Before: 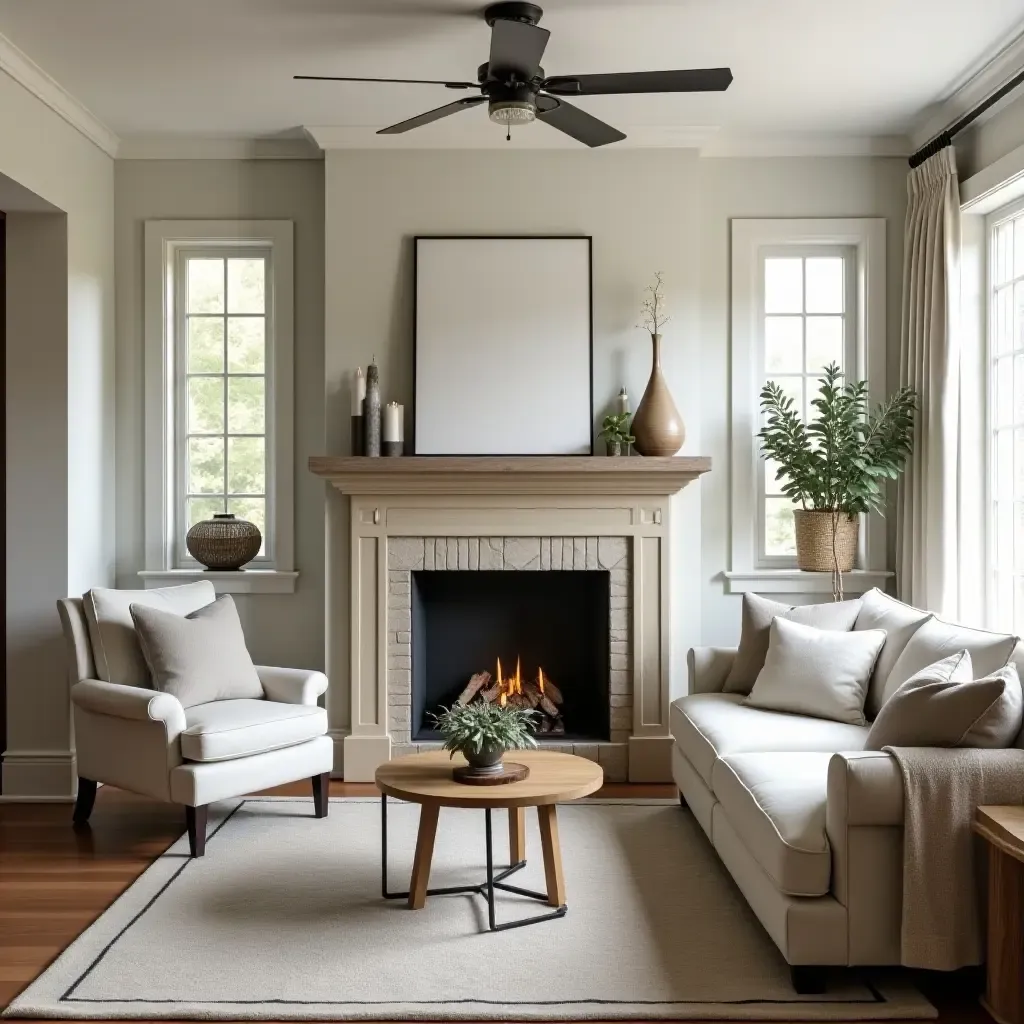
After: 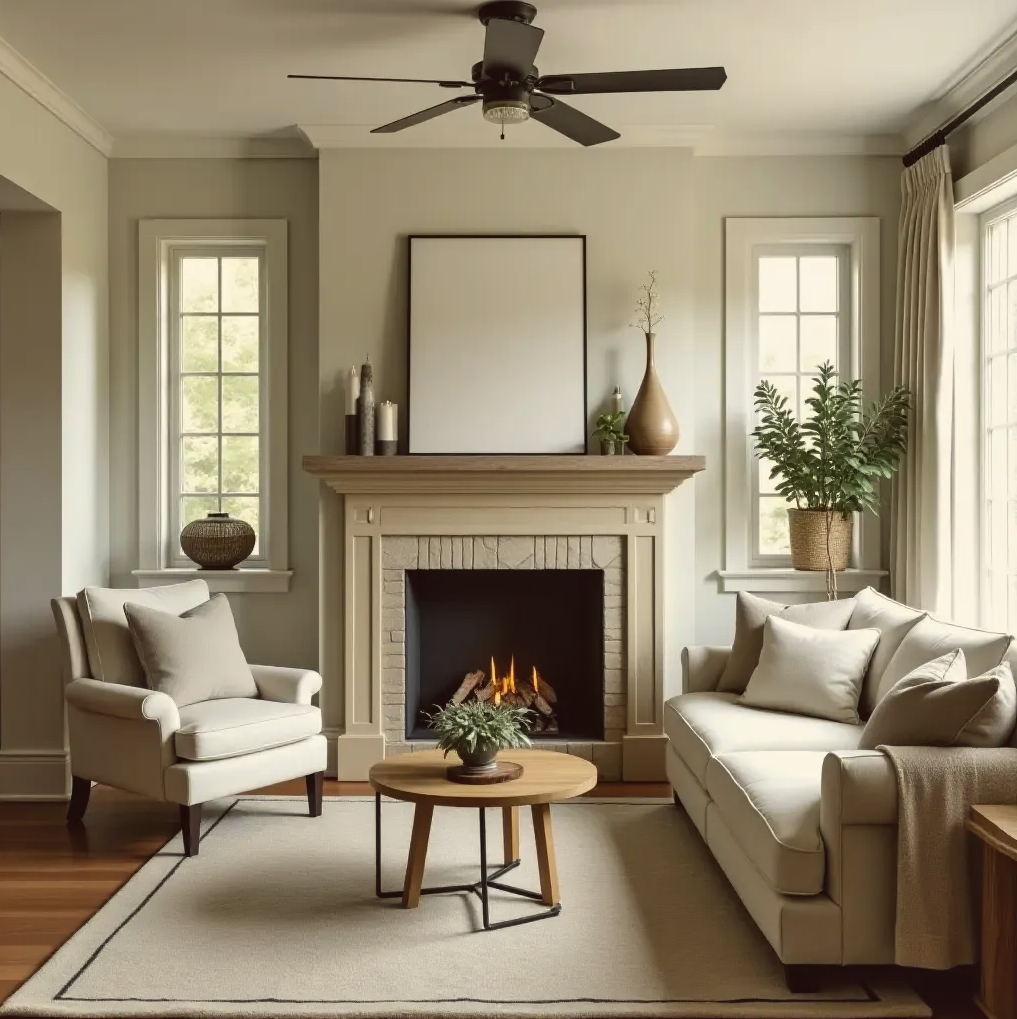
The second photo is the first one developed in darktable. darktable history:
exposure: compensate highlight preservation false
shadows and highlights: shadows 37.27, highlights -28.18, soften with gaussian
crop and rotate: left 0.614%, top 0.179%, bottom 0.309%
color balance: lift [1.005, 1.002, 0.998, 0.998], gamma [1, 1.021, 1.02, 0.979], gain [0.923, 1.066, 1.056, 0.934]
